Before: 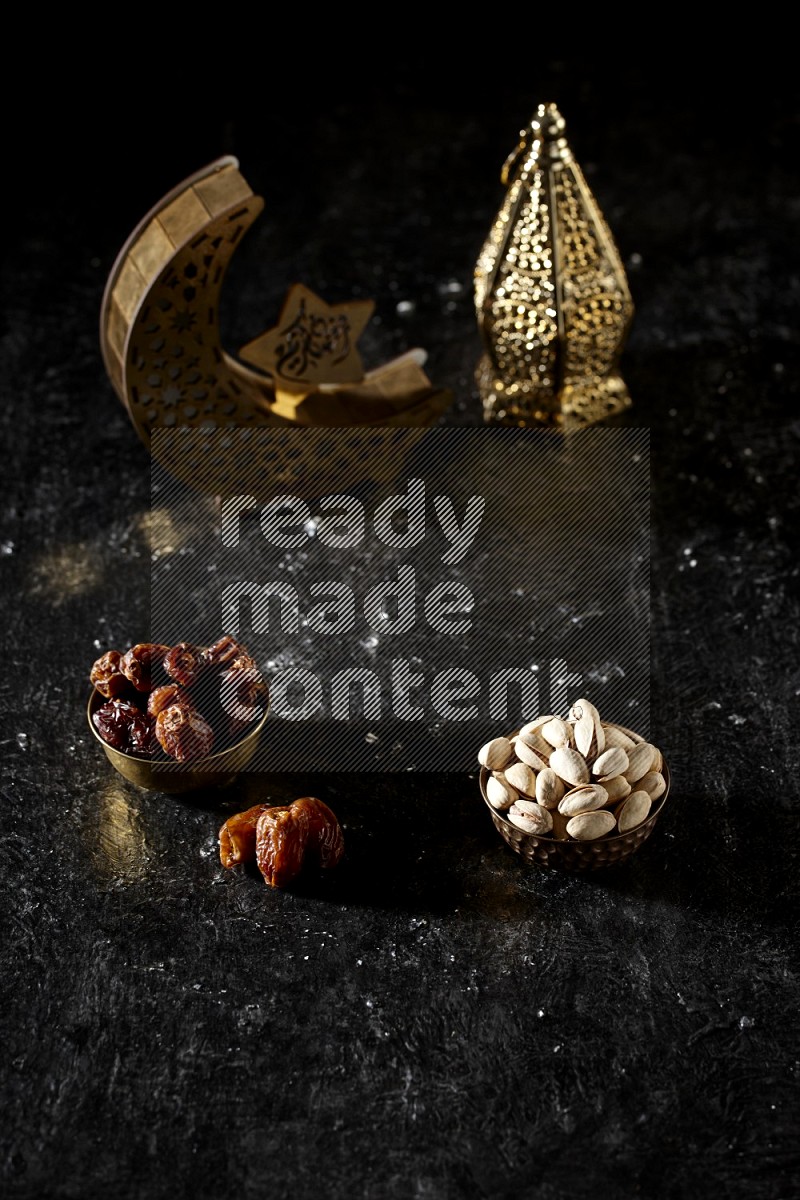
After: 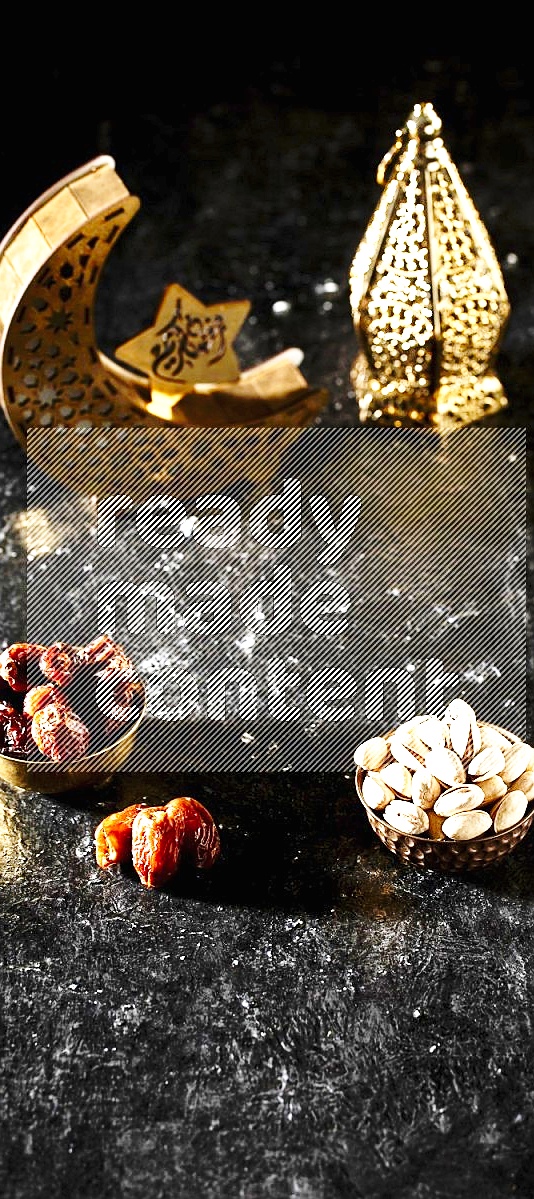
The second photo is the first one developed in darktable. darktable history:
base curve: curves: ch0 [(0, 0) (0.032, 0.037) (0.105, 0.228) (0.435, 0.76) (0.856, 0.983) (1, 1)], preserve colors none
exposure: black level correction 0, exposure 1.757 EV, compensate highlight preservation false
sharpen: radius 0.969, amount 0.605
crop and rotate: left 15.515%, right 17.708%
